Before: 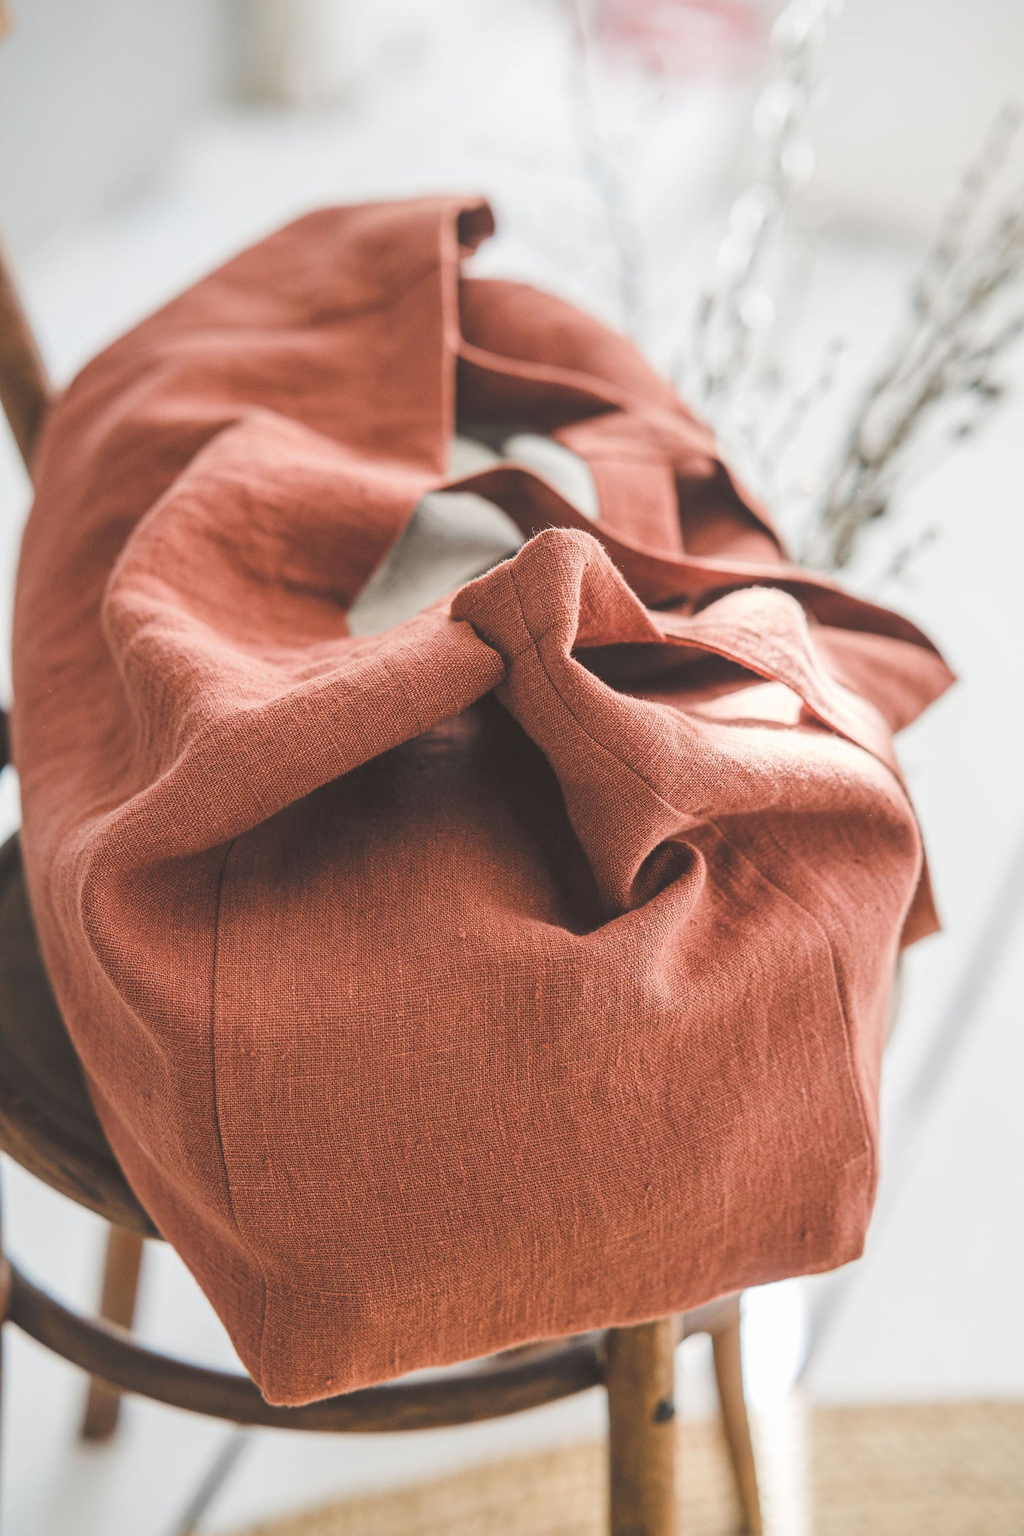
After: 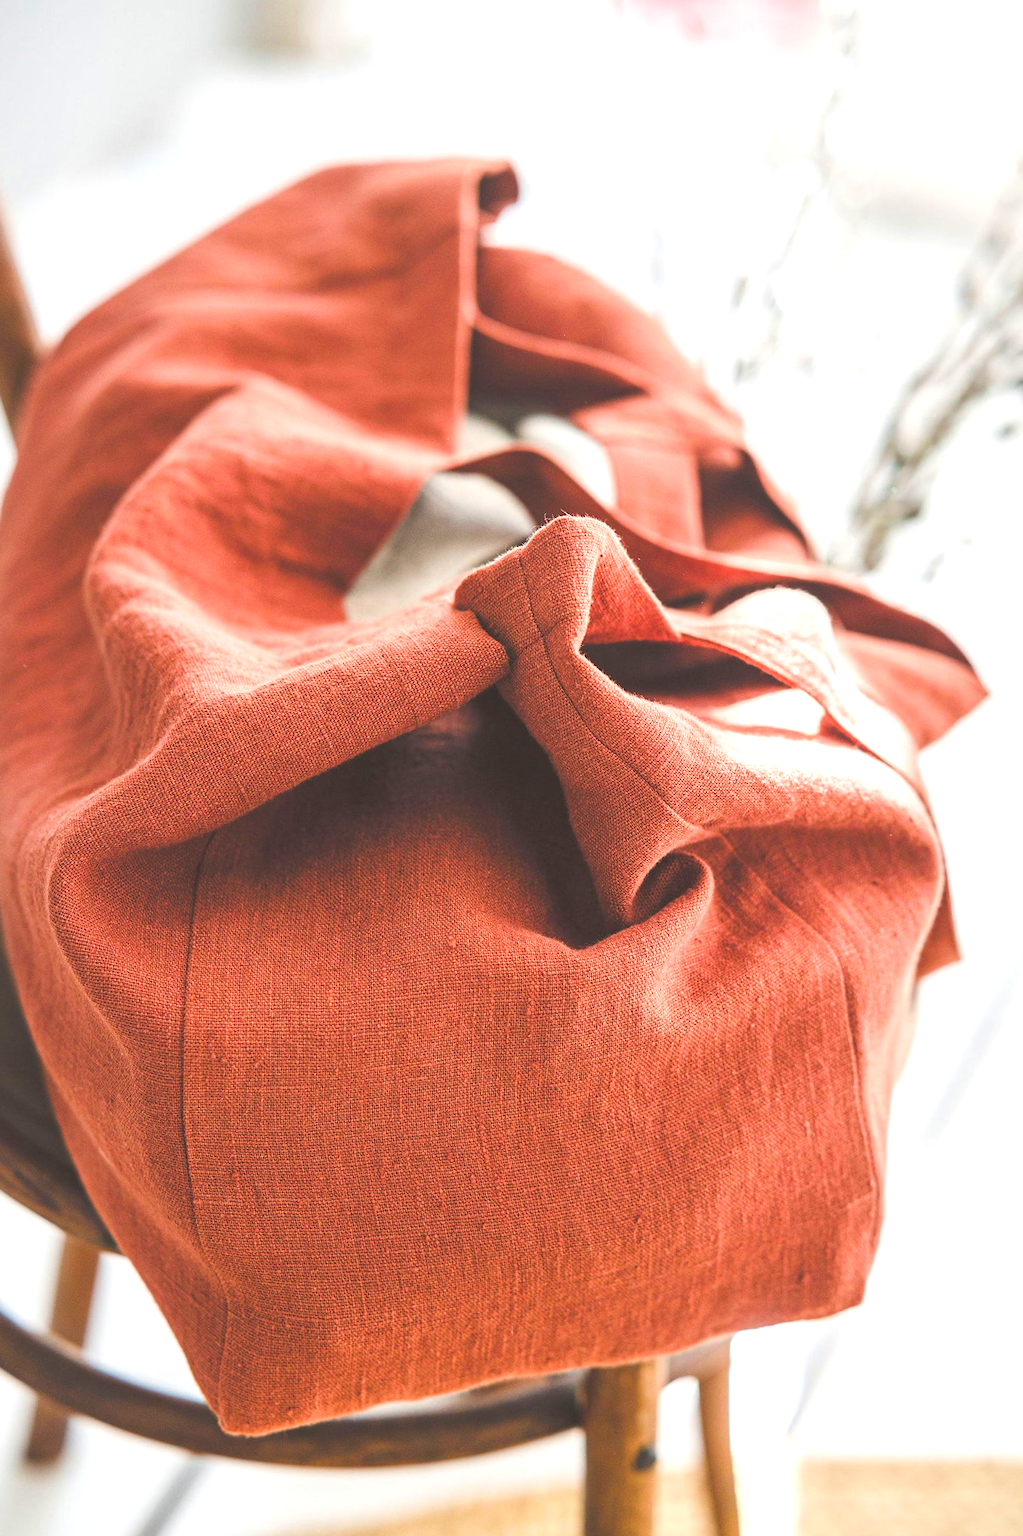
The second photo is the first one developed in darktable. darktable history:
crop and rotate: angle -2.43°
exposure: black level correction -0.002, exposure 0.534 EV, compensate highlight preservation false
contrast brightness saturation: brightness -0.016, saturation 0.363
